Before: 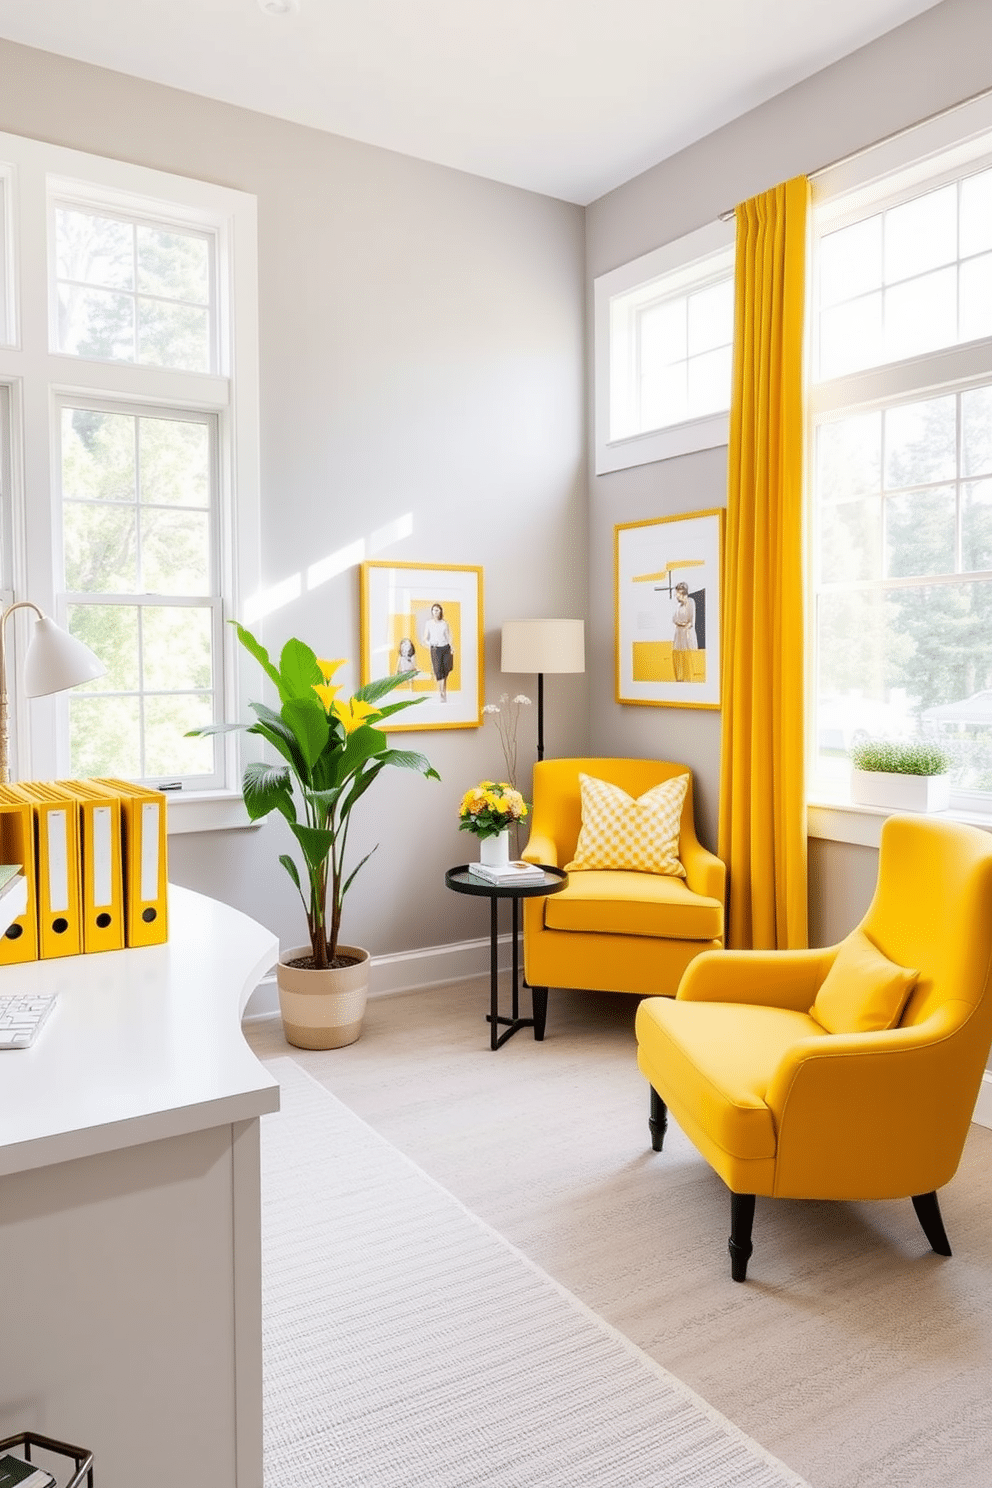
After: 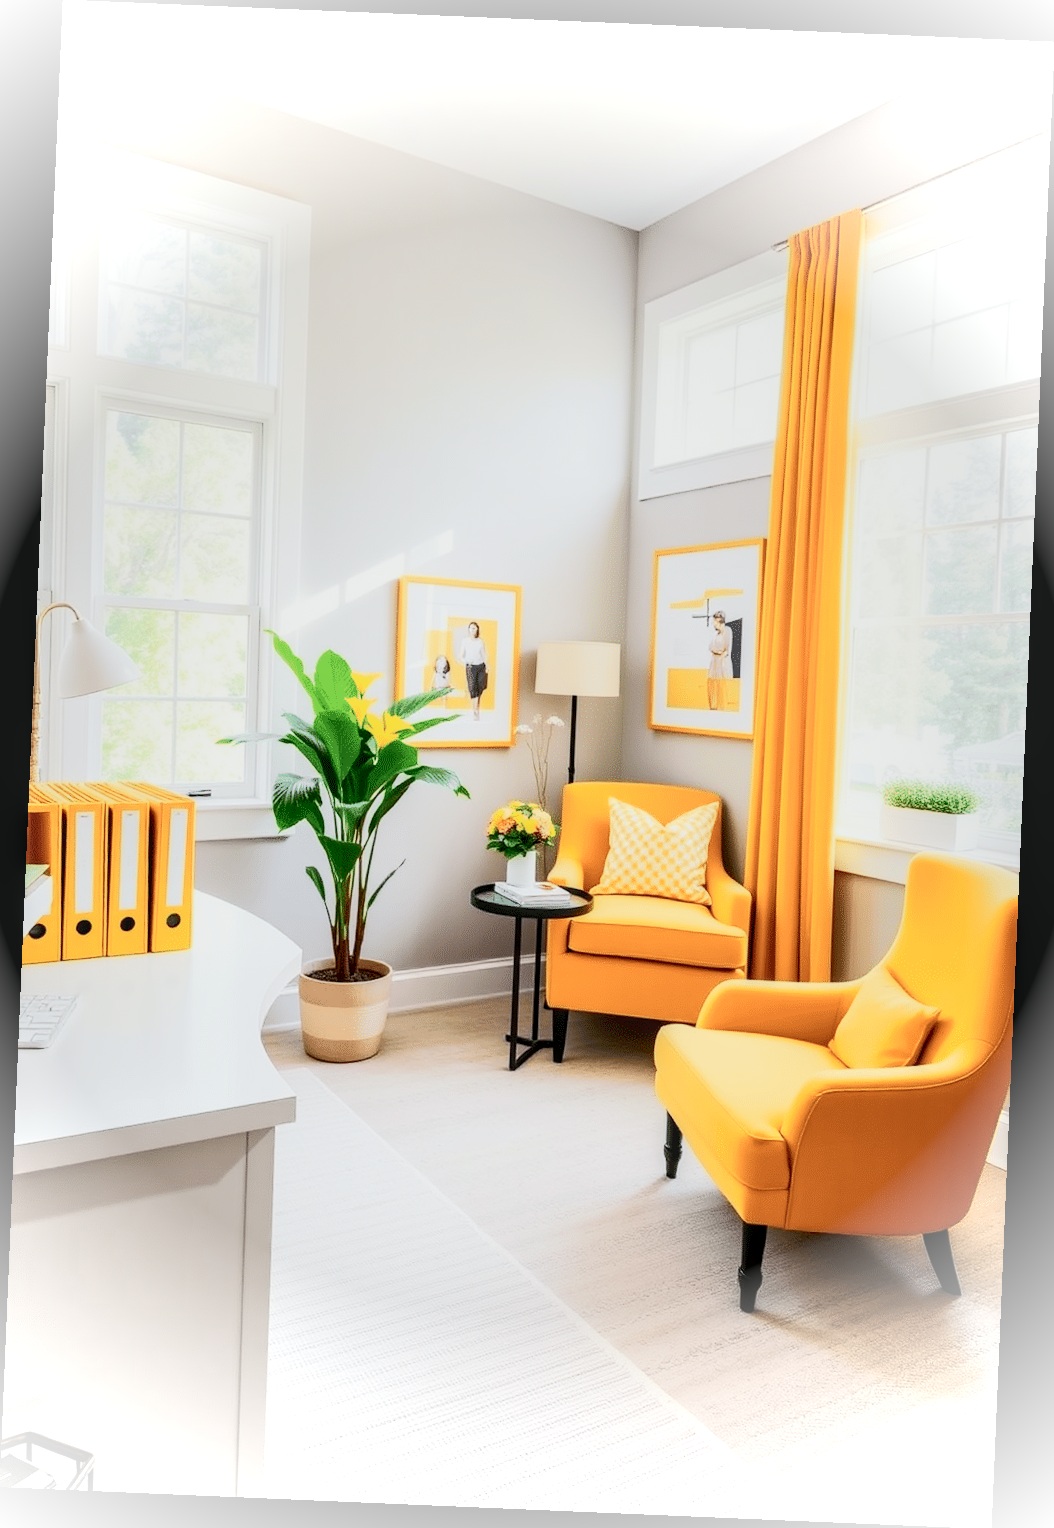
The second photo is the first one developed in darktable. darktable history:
tone curve: curves: ch0 [(0, 0.013) (0.104, 0.103) (0.258, 0.267) (0.448, 0.487) (0.709, 0.794) (0.895, 0.915) (0.994, 0.971)]; ch1 [(0, 0) (0.335, 0.298) (0.446, 0.413) (0.488, 0.484) (0.515, 0.508) (0.584, 0.623) (0.635, 0.661) (1, 1)]; ch2 [(0, 0) (0.314, 0.306) (0.436, 0.447) (0.502, 0.503) (0.538, 0.541) (0.568, 0.603) (0.641, 0.635) (0.717, 0.701) (1, 1)], color space Lab, independent channels, preserve colors none
shadows and highlights: shadows -1.17, highlights 41.03
crop and rotate: angle -2.43°
vignetting: fall-off start 71.92%, brightness 0.99, saturation -0.49
local contrast: on, module defaults
